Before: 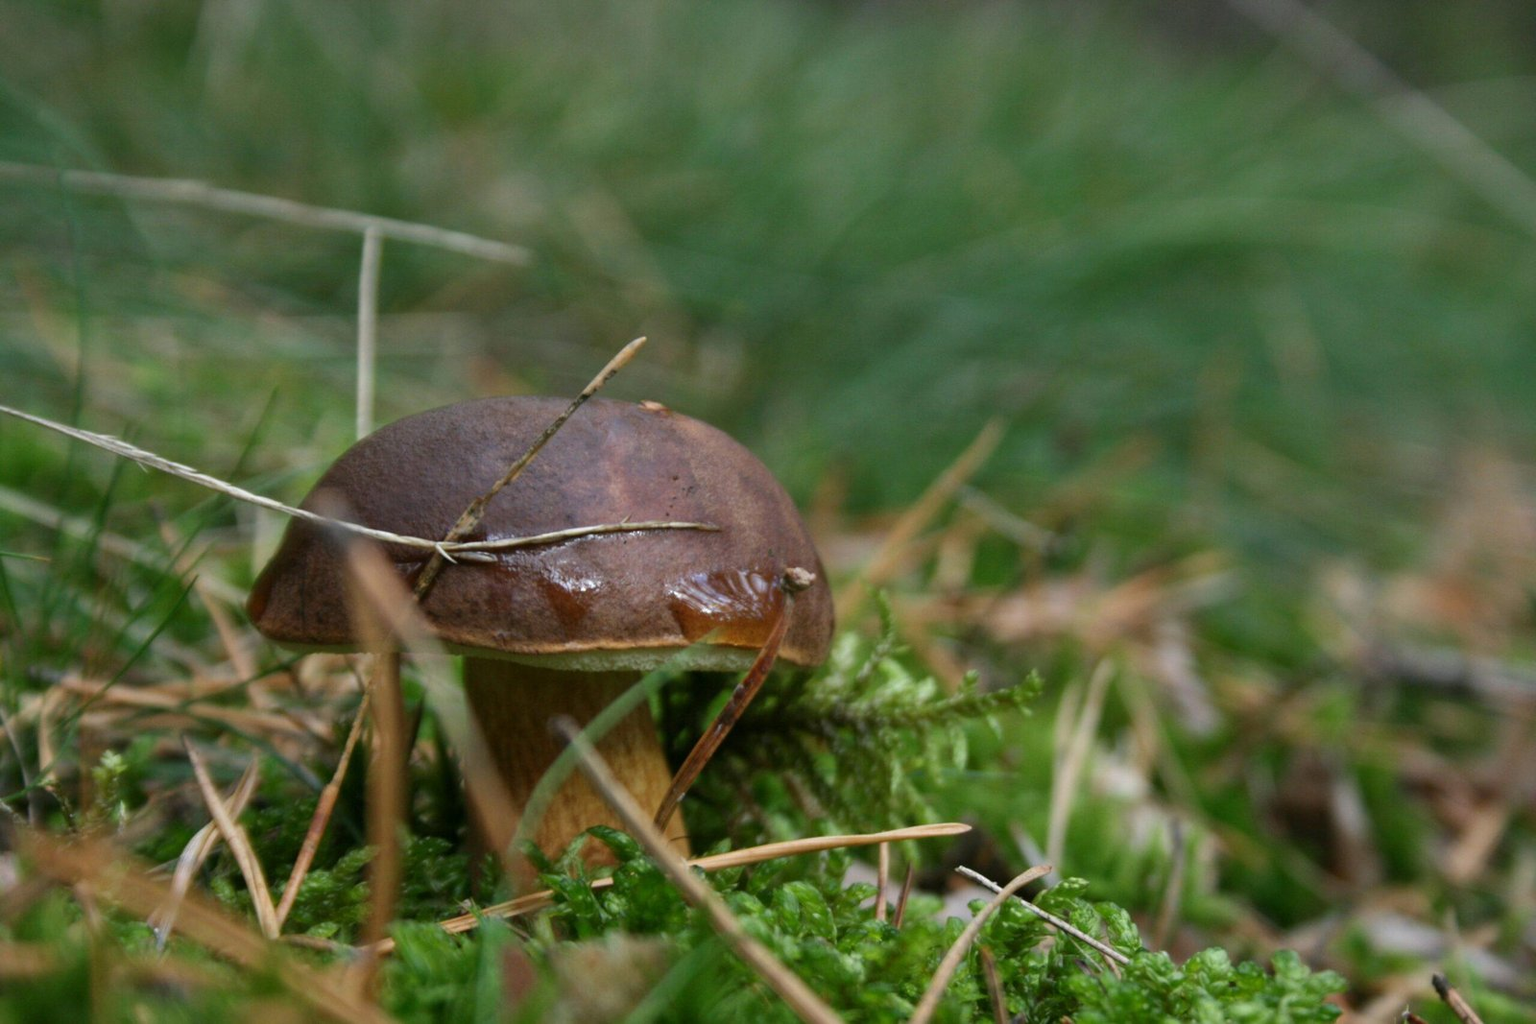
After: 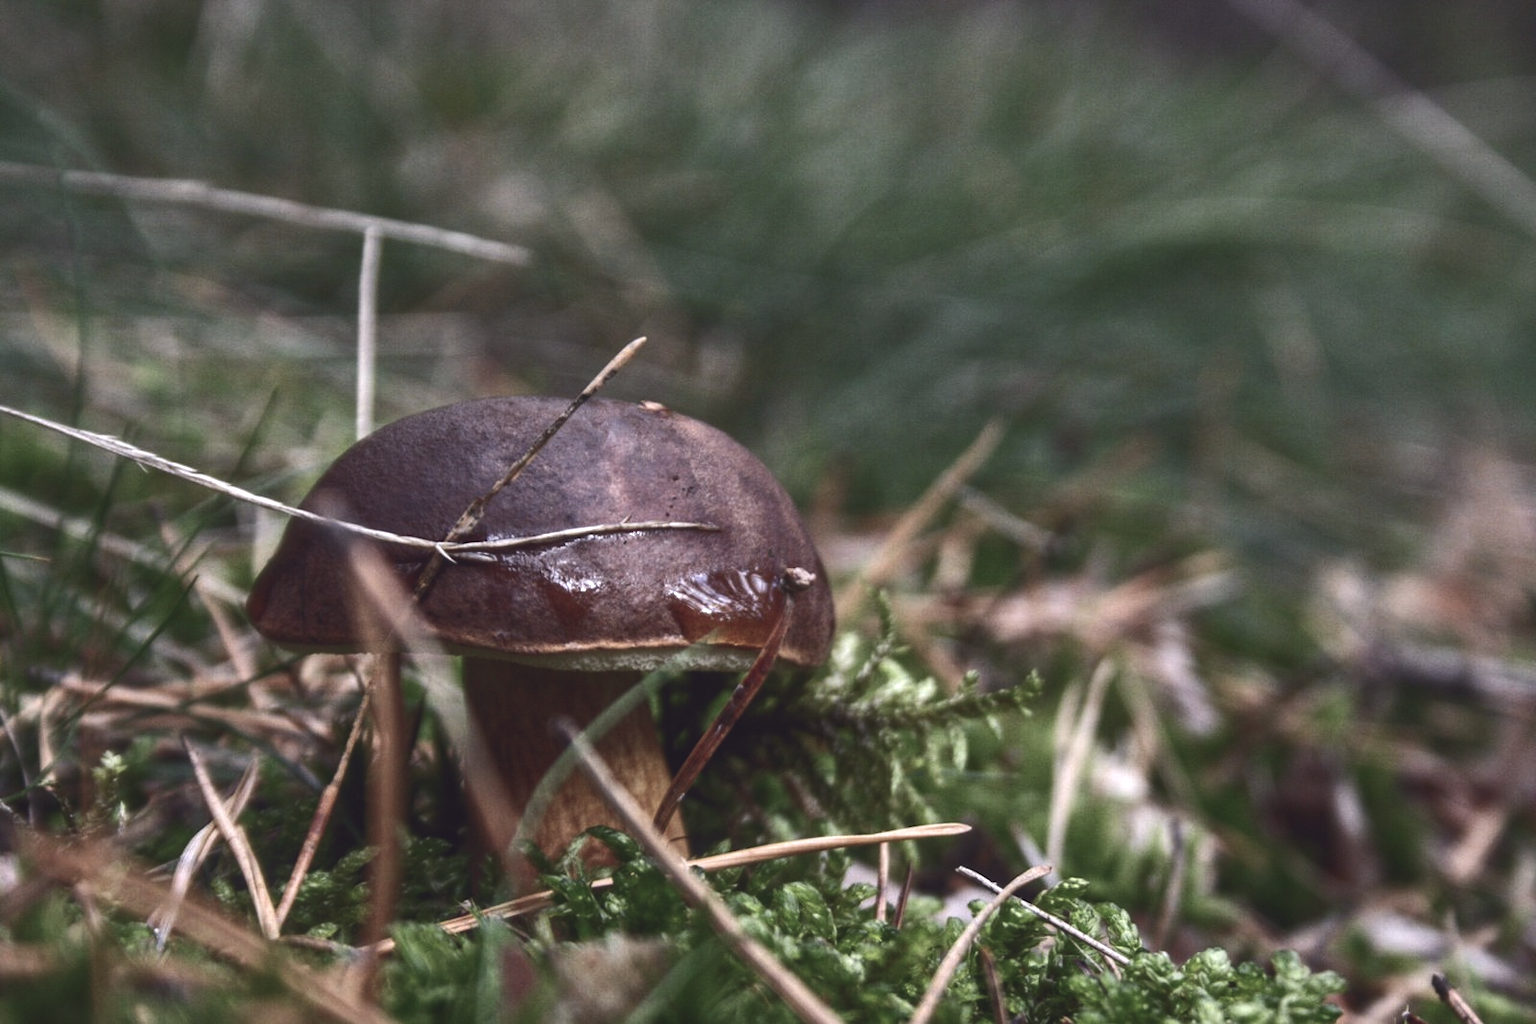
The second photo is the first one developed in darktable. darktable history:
tone curve: curves: ch0 [(0, 0.142) (0.384, 0.314) (0.752, 0.711) (0.991, 0.95)]; ch1 [(0.006, 0.129) (0.346, 0.384) (1, 1)]; ch2 [(0.003, 0.057) (0.261, 0.248) (1, 1)], color space Lab, independent channels
local contrast: detail 142%
basic adjustments: exposure 0.32 EV, contrast 0.15, saturation -0.26, vibrance -0.34
shadows and highlights: shadows 24.5, highlights -78.15, soften with gaussian
